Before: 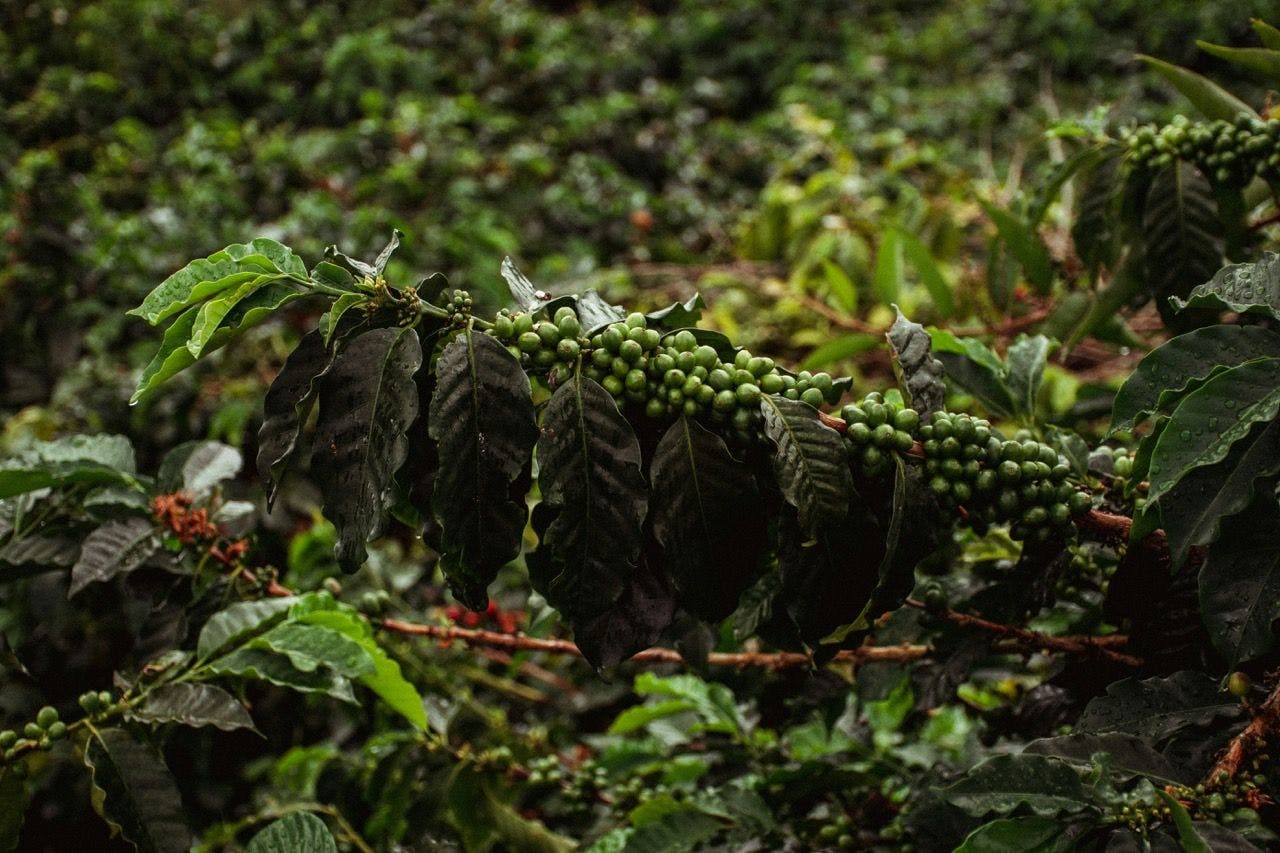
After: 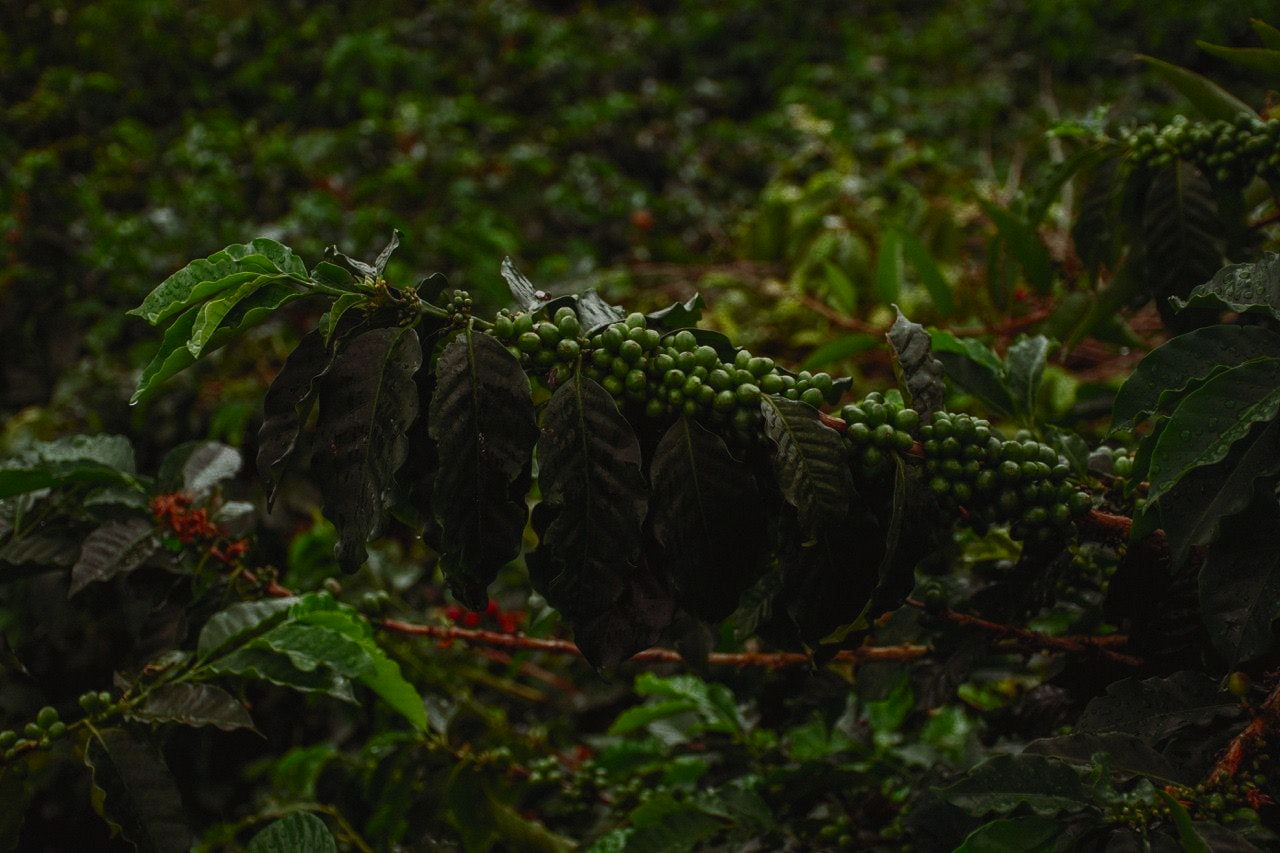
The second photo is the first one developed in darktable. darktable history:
color balance rgb: perceptual brilliance grading › global brilliance -48.39%
contrast brightness saturation: contrast 0.83, brightness 0.59, saturation 0.59
